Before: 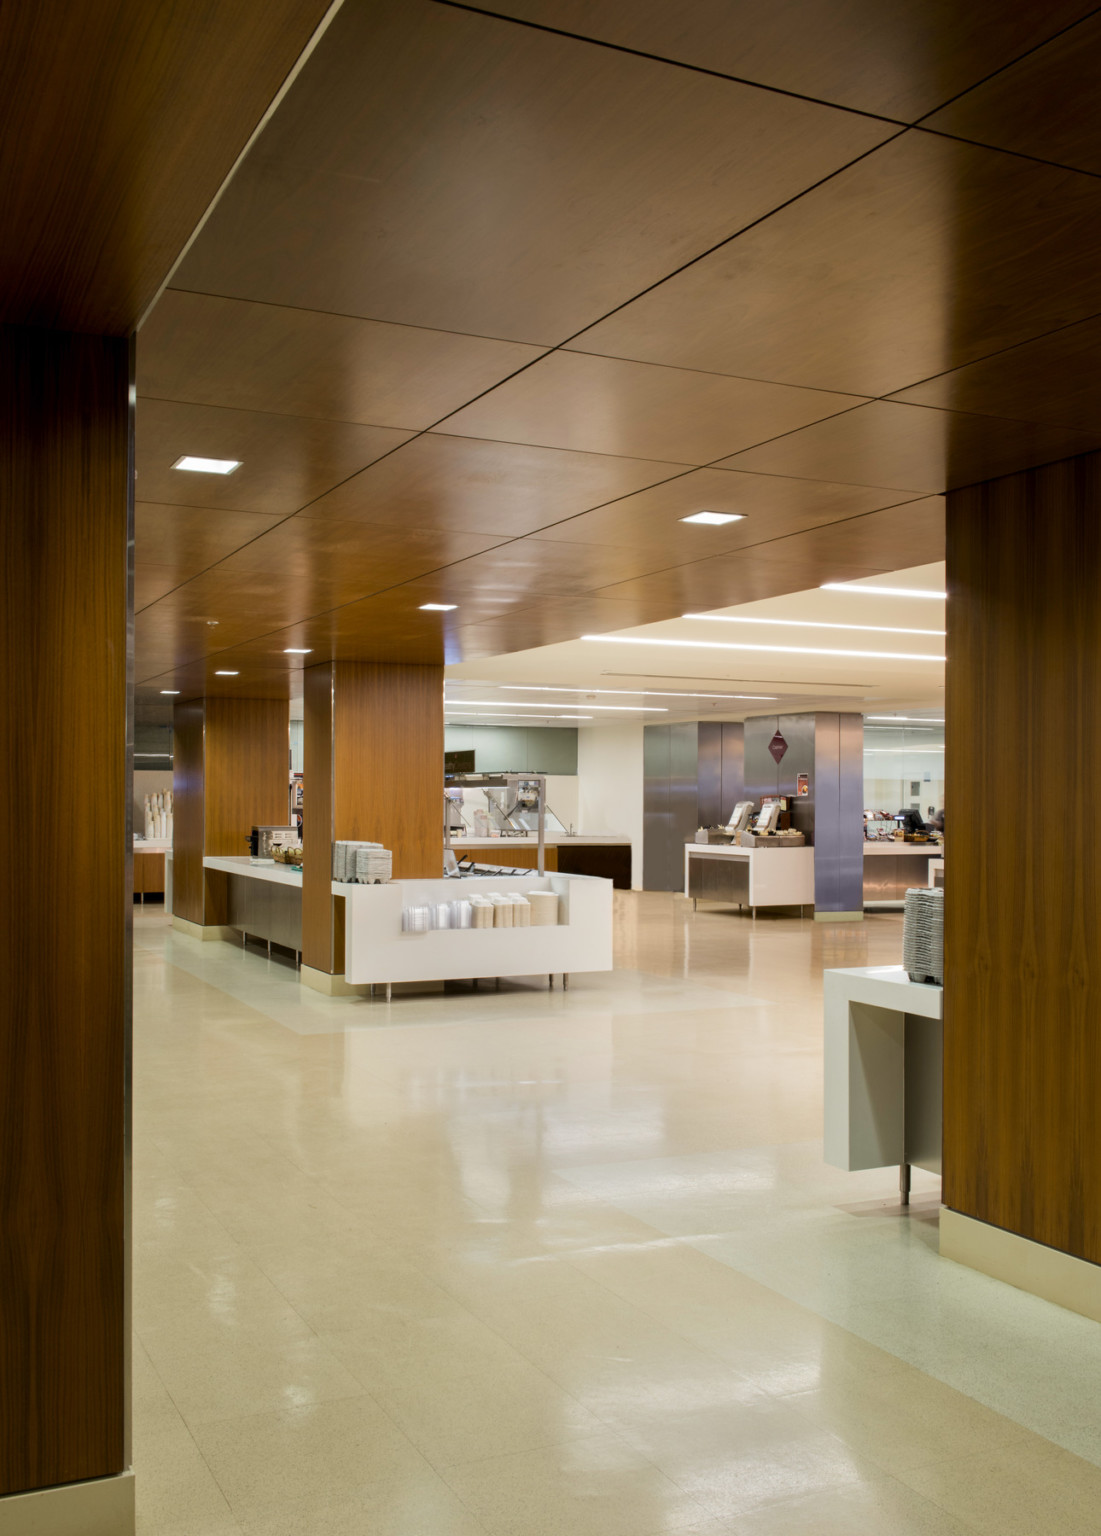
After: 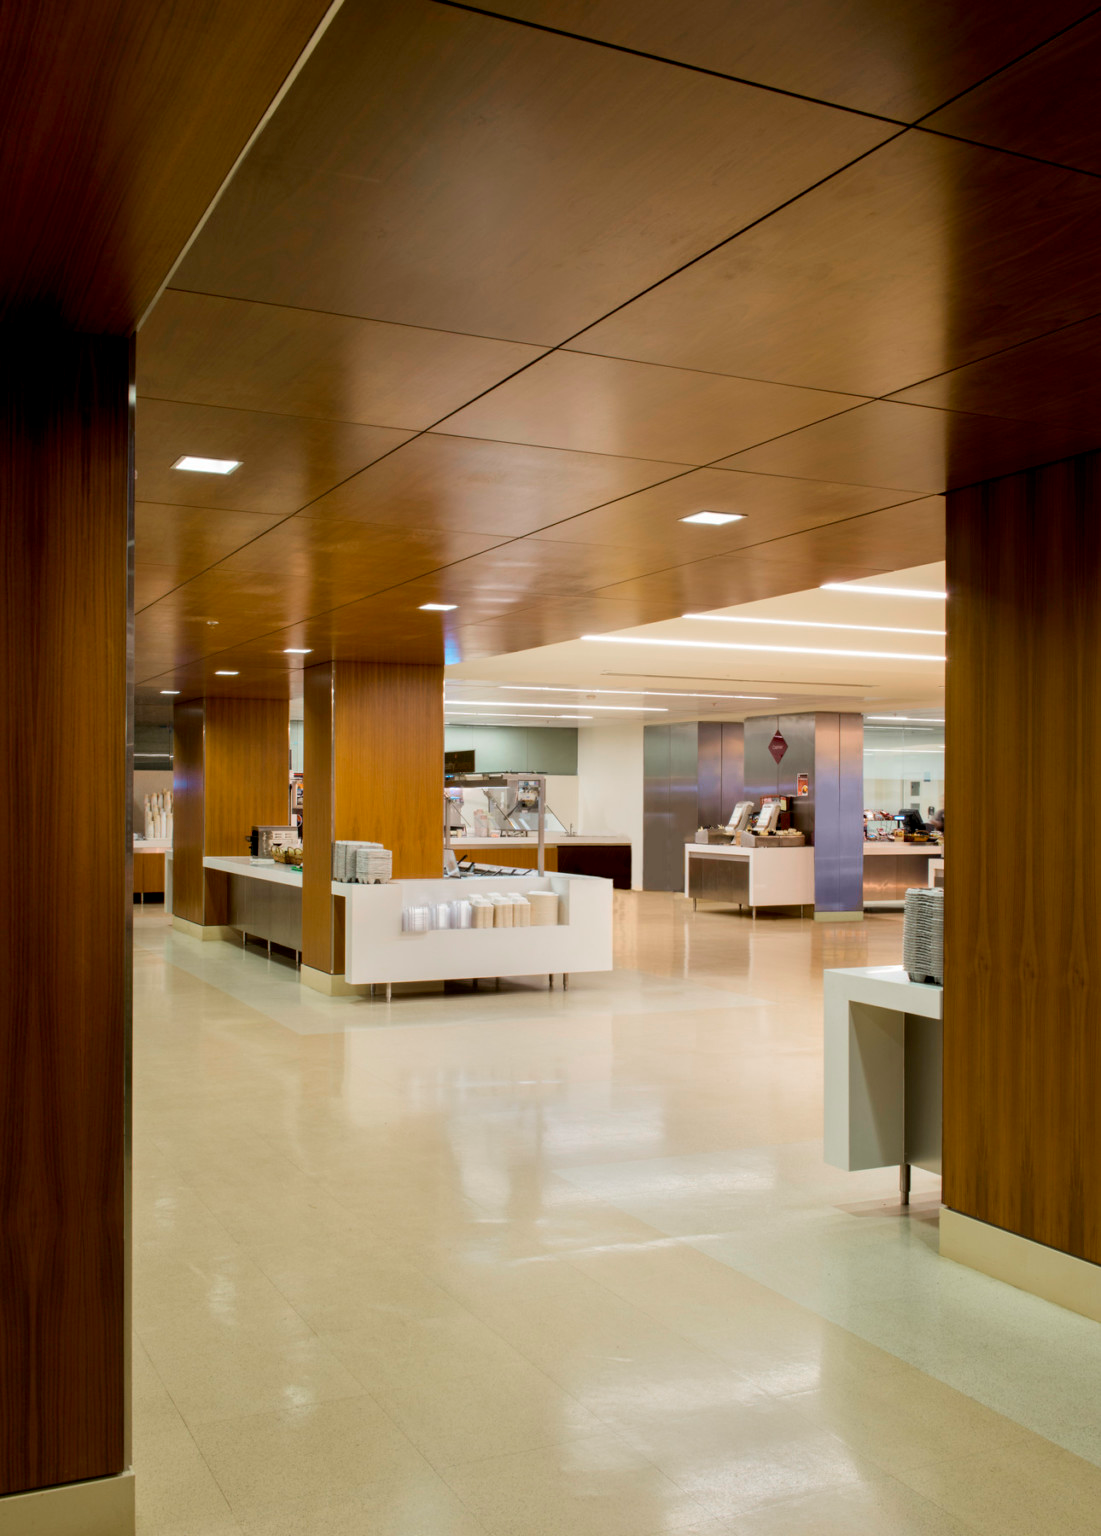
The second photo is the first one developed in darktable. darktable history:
exposure: black level correction 0.002, compensate highlight preservation false
color zones: curves: ch0 [(0.254, 0.492) (0.724, 0.62)]; ch1 [(0.25, 0.528) (0.719, 0.796)]; ch2 [(0, 0.472) (0.25, 0.5) (0.73, 0.184)]
